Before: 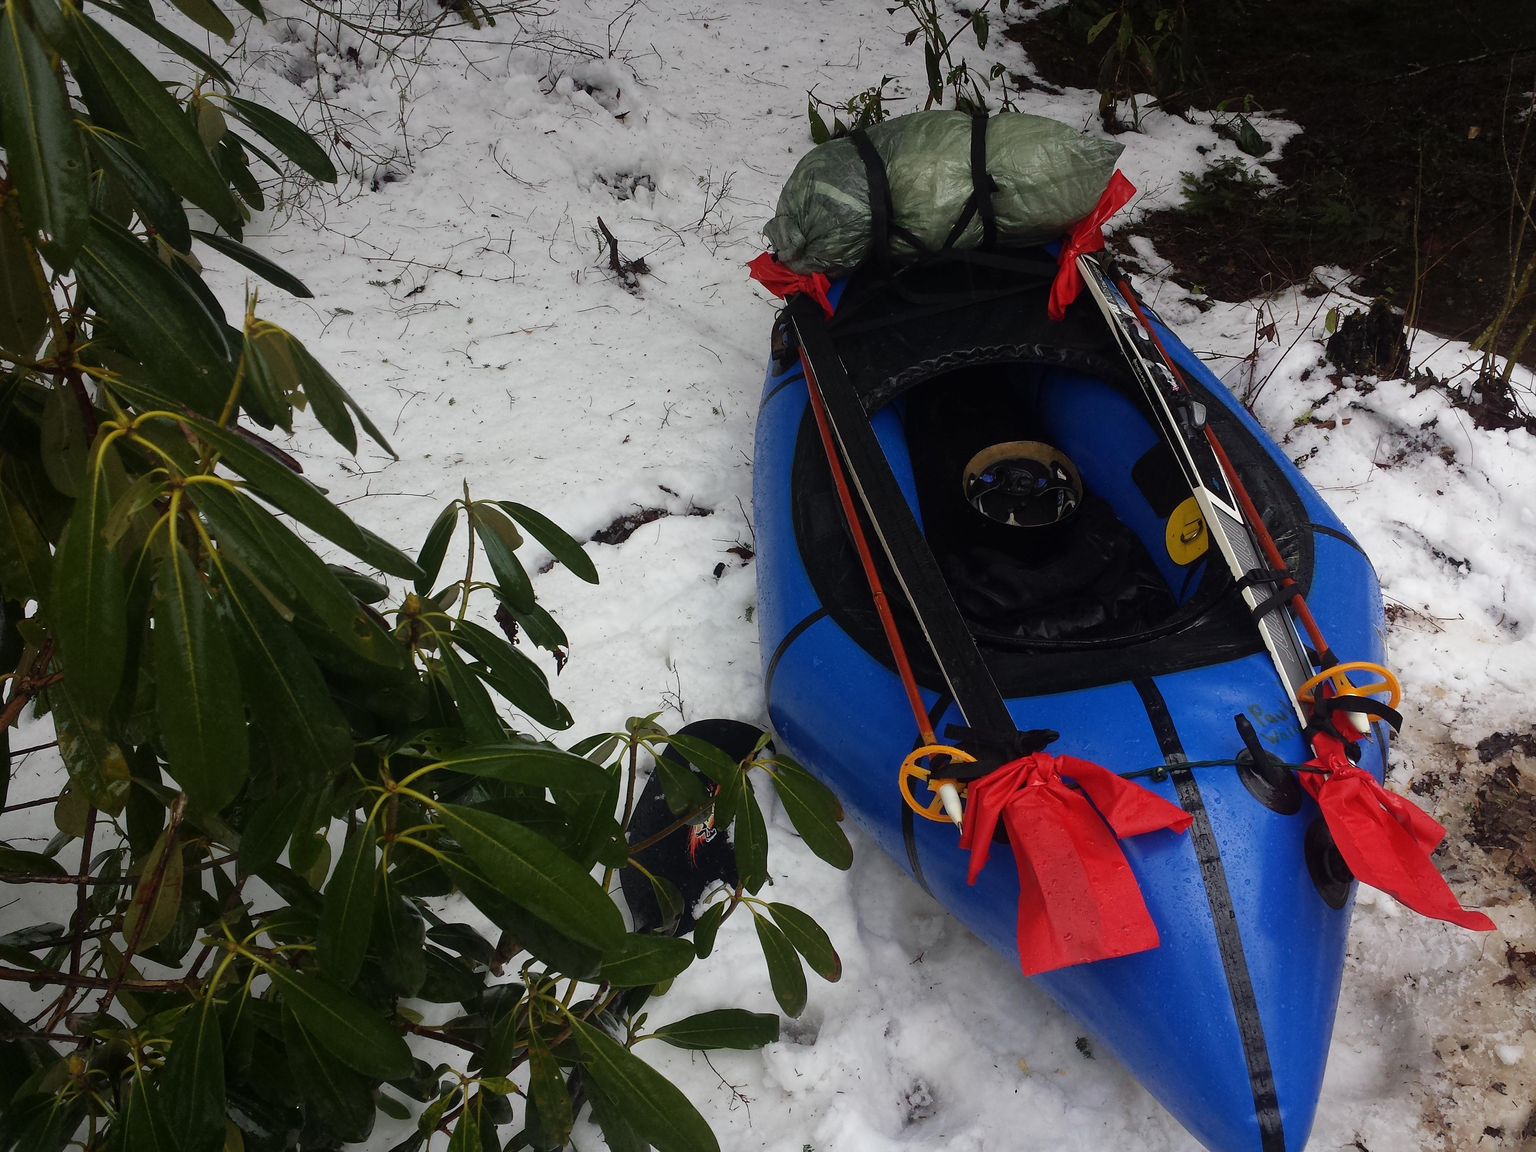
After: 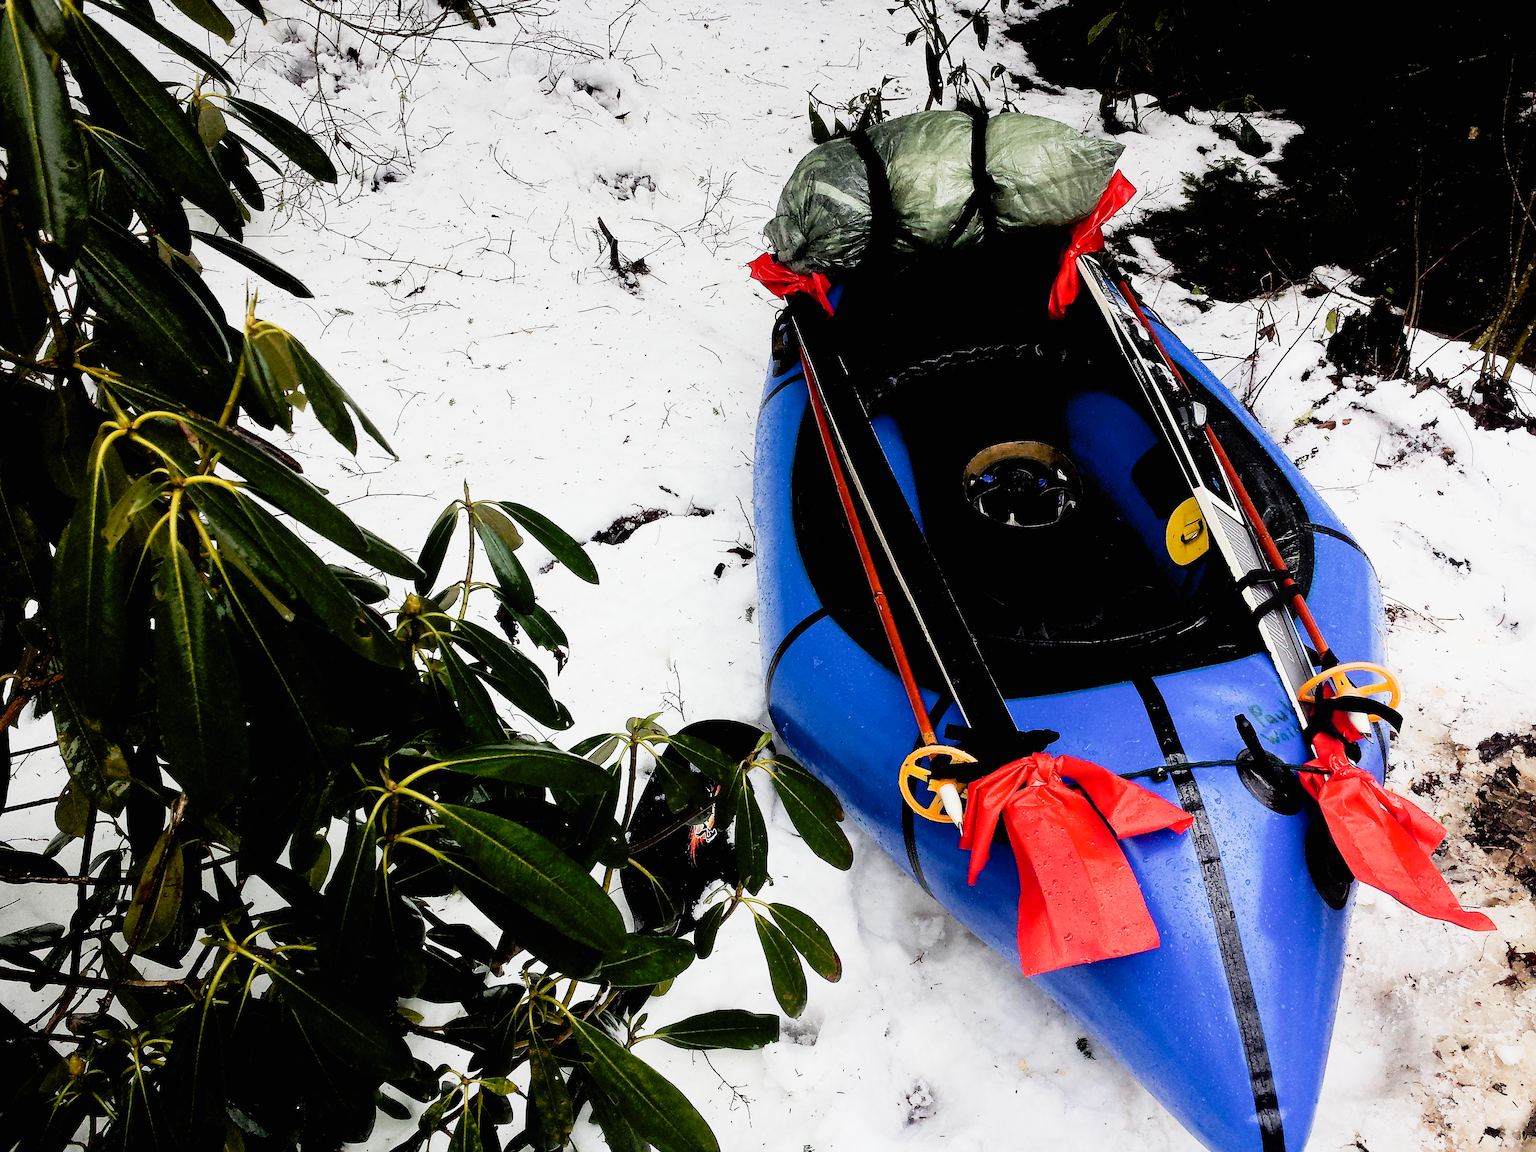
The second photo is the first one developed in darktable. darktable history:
sharpen: on, module defaults
tone curve: curves: ch0 [(0, 0.005) (0.103, 0.097) (0.18, 0.22) (0.4, 0.485) (0.5, 0.612) (0.668, 0.787) (0.823, 0.894) (1, 0.971)]; ch1 [(0, 0) (0.172, 0.123) (0.324, 0.253) (0.396, 0.388) (0.478, 0.461) (0.499, 0.498) (0.522, 0.528) (0.618, 0.649) (0.753, 0.821) (1, 1)]; ch2 [(0, 0) (0.411, 0.424) (0.496, 0.501) (0.515, 0.514) (0.555, 0.585) (0.641, 0.69) (1, 1)], preserve colors none
filmic rgb: black relative exposure -16 EV, white relative exposure 6.31 EV, hardness 5.04, contrast 1.344, iterations of high-quality reconstruction 0
exposure: black level correction 0.008, exposure 0.974 EV, compensate highlight preservation false
